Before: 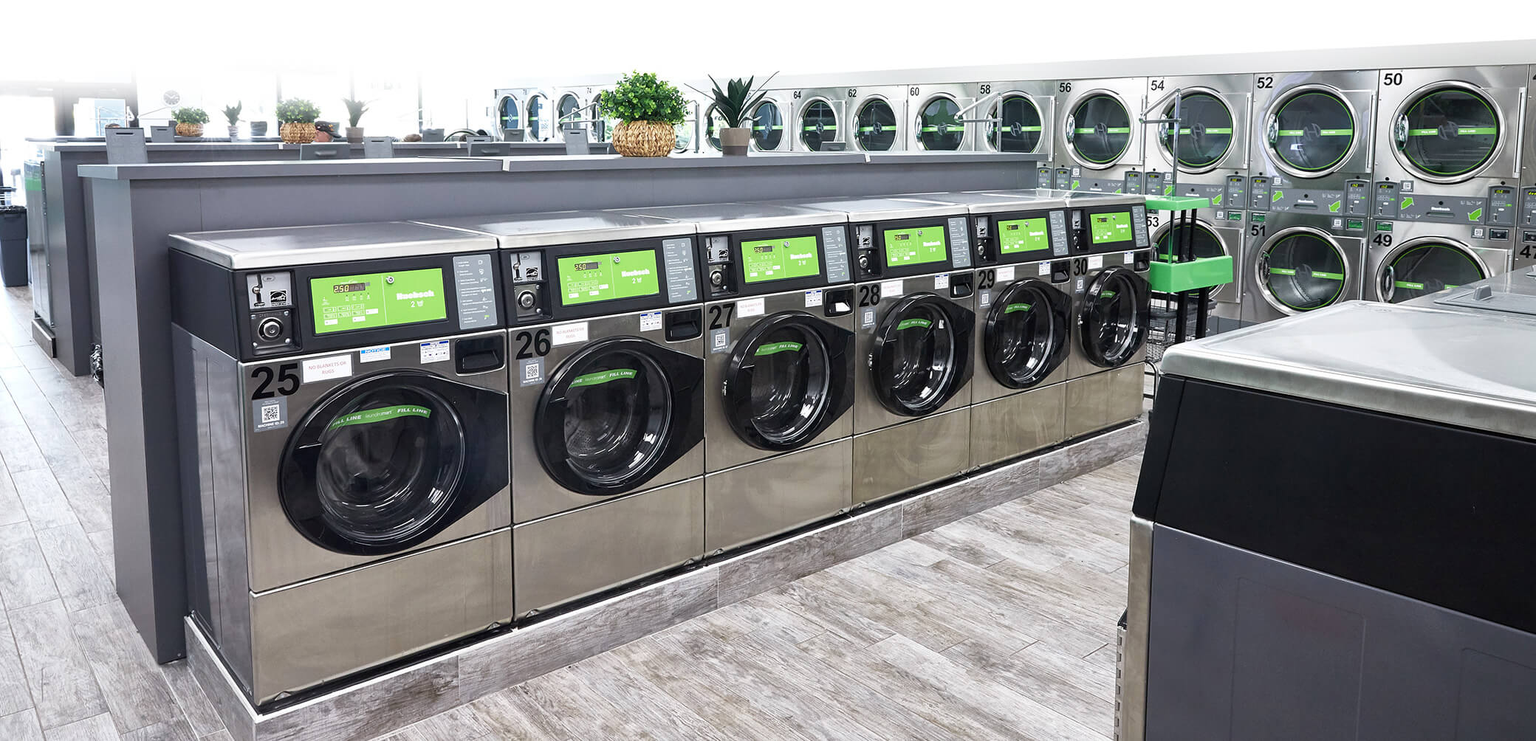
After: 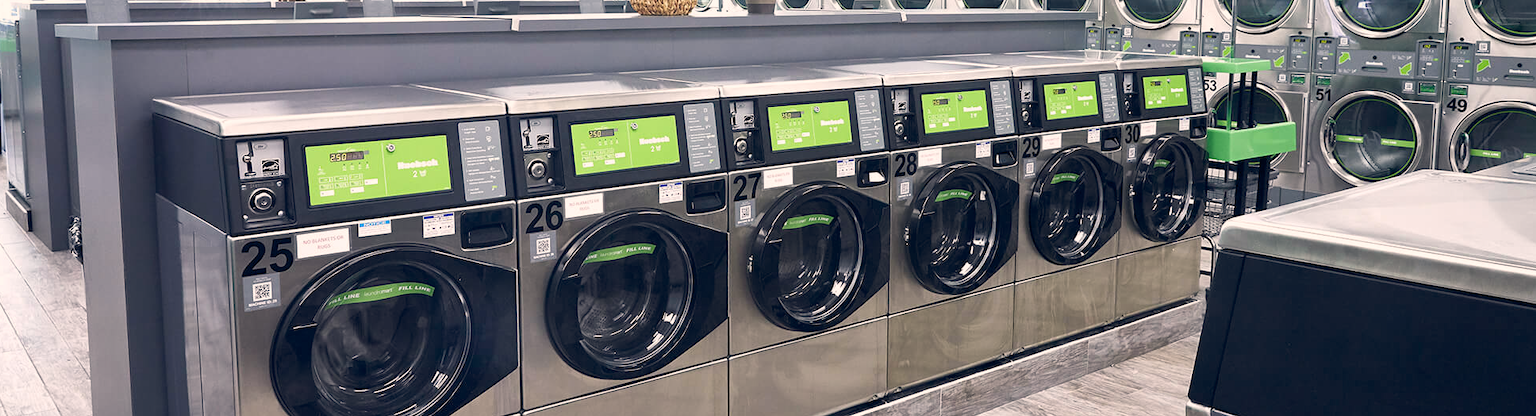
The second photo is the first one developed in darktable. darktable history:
exposure: exposure 0 EV, compensate highlight preservation false
crop: left 1.744%, top 19.225%, right 5.069%, bottom 28.357%
color balance rgb: shadows lift › hue 87.51°, highlights gain › chroma 3.21%, highlights gain › hue 55.1°, global offset › chroma 0.15%, global offset › hue 253.66°, linear chroma grading › global chroma 0.5%
